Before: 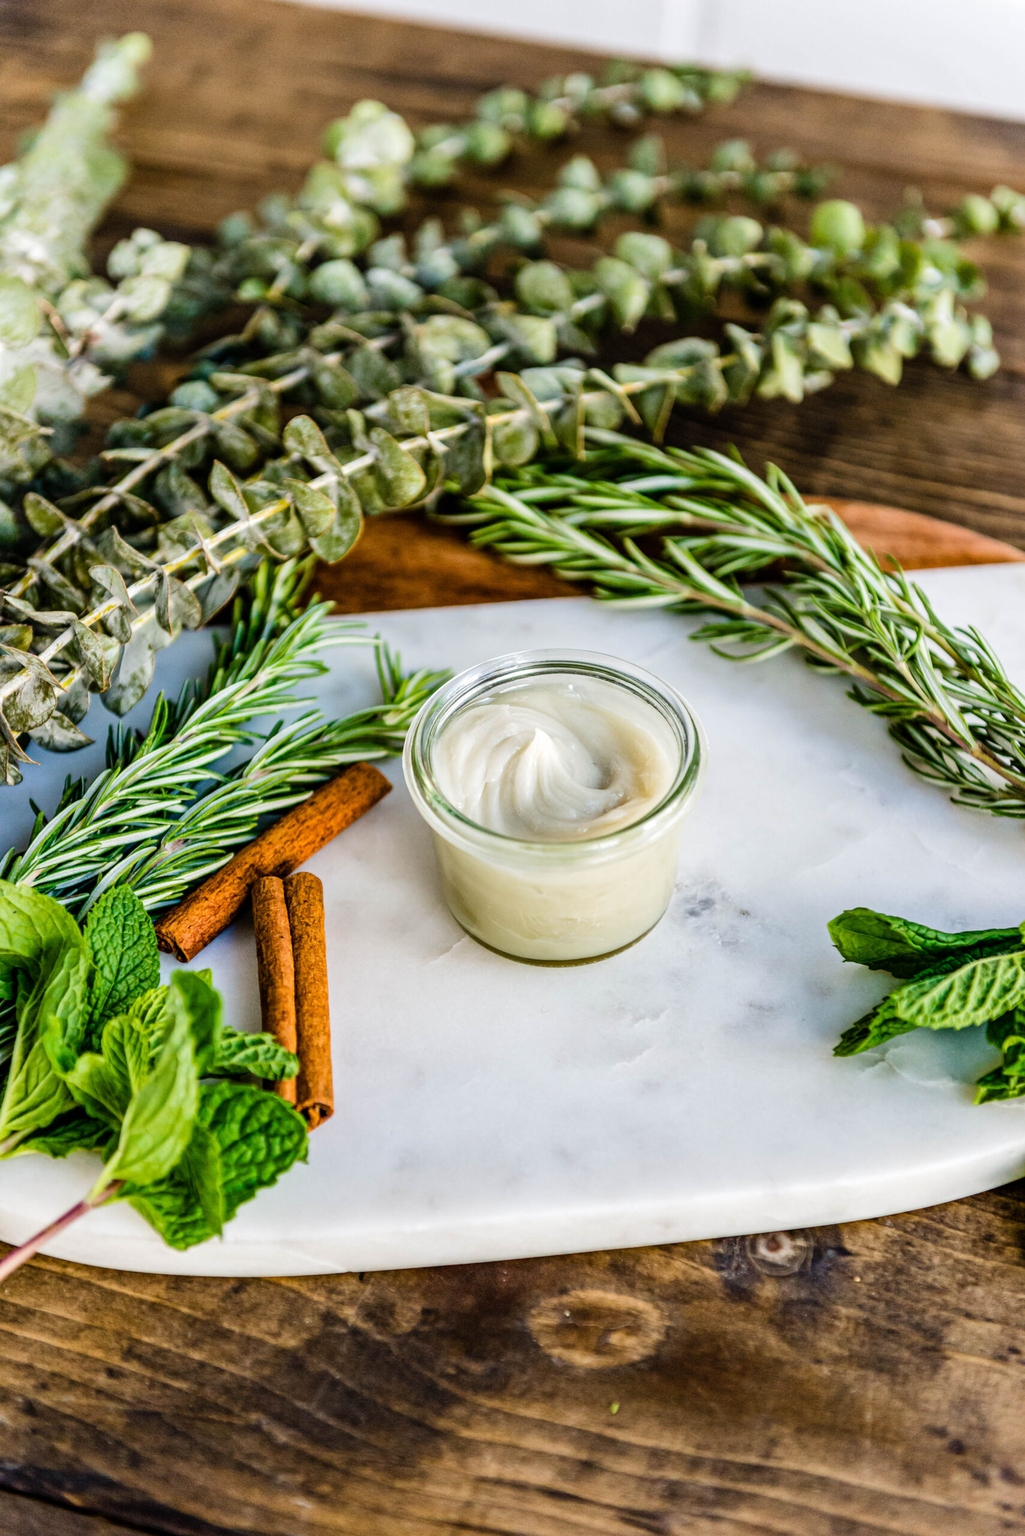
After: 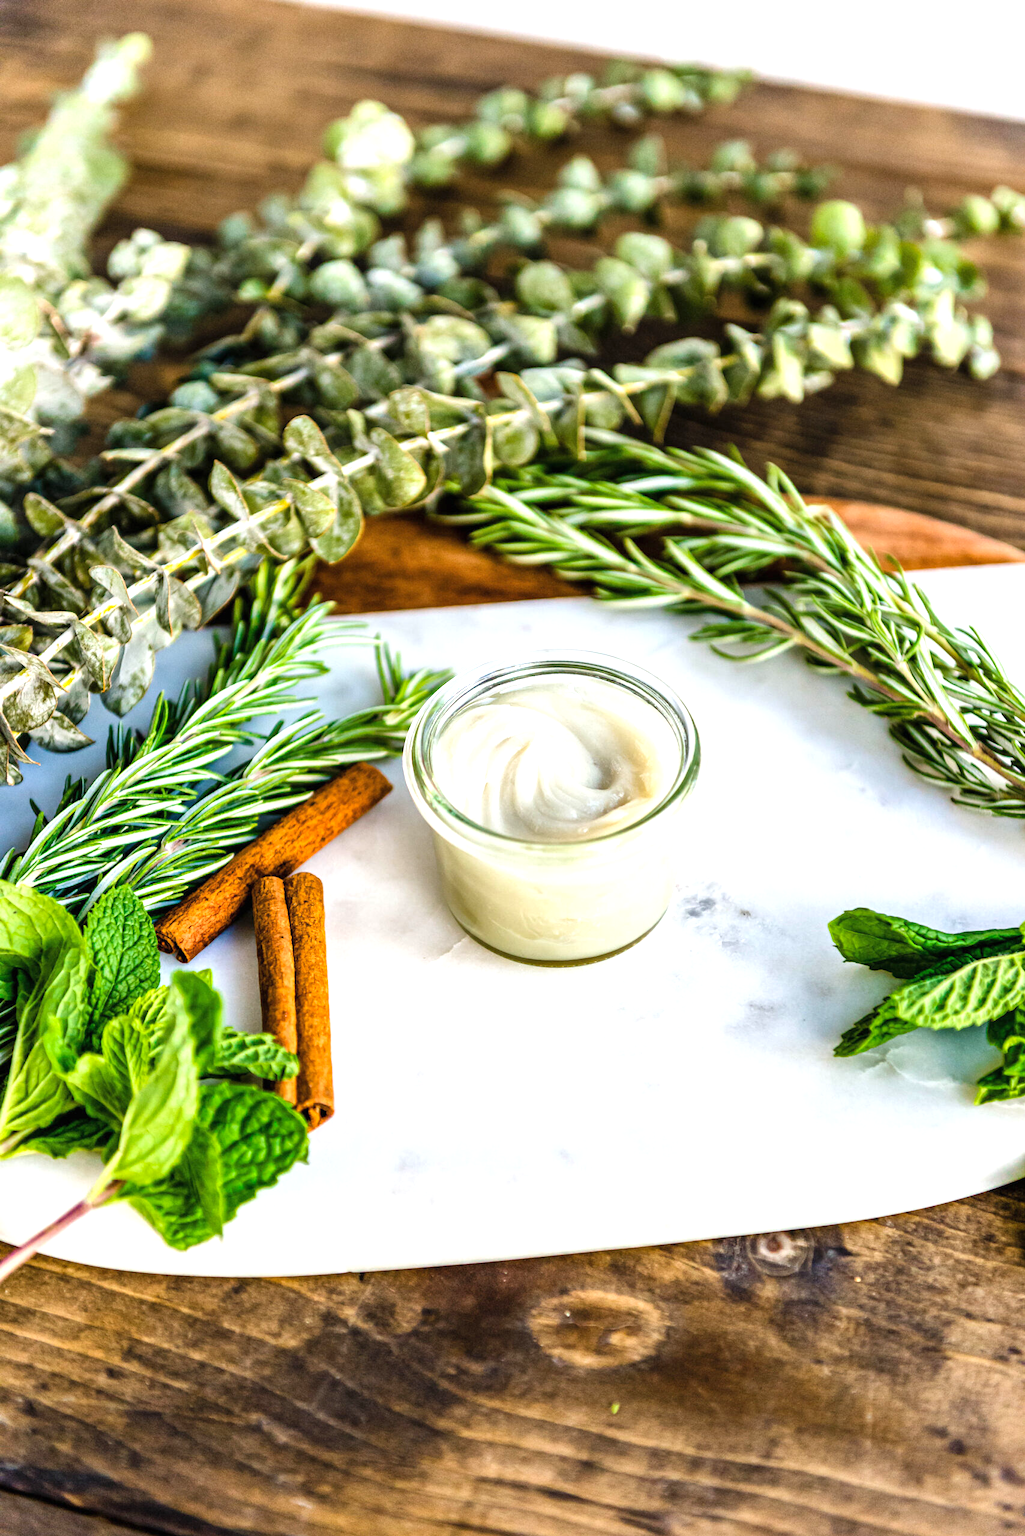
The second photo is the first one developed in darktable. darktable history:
shadows and highlights: shadows 25, highlights -25
exposure: black level correction 0, exposure 0.7 EV, compensate exposure bias true, compensate highlight preservation false
